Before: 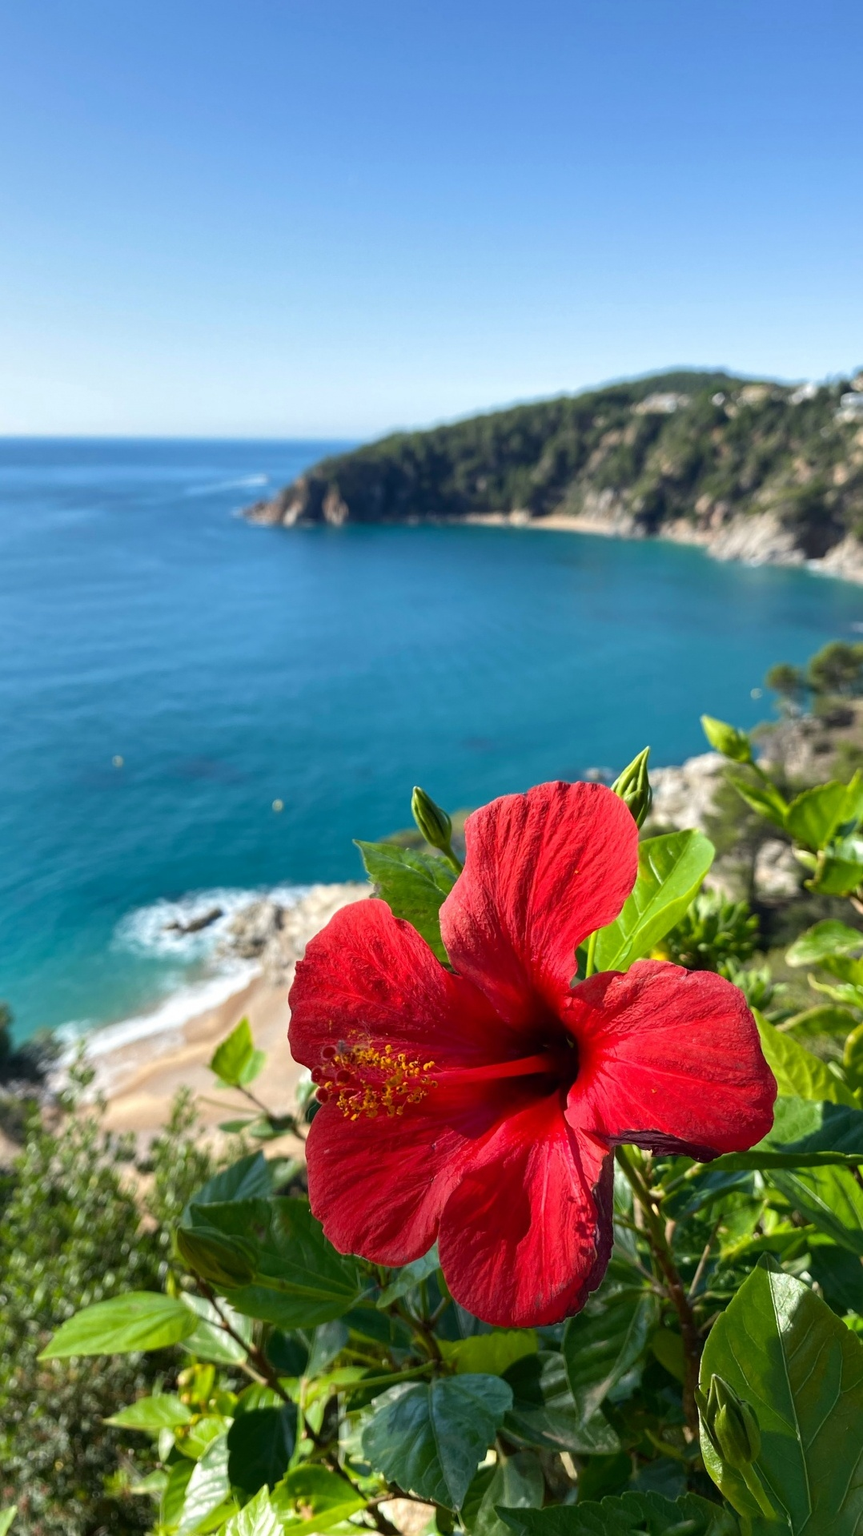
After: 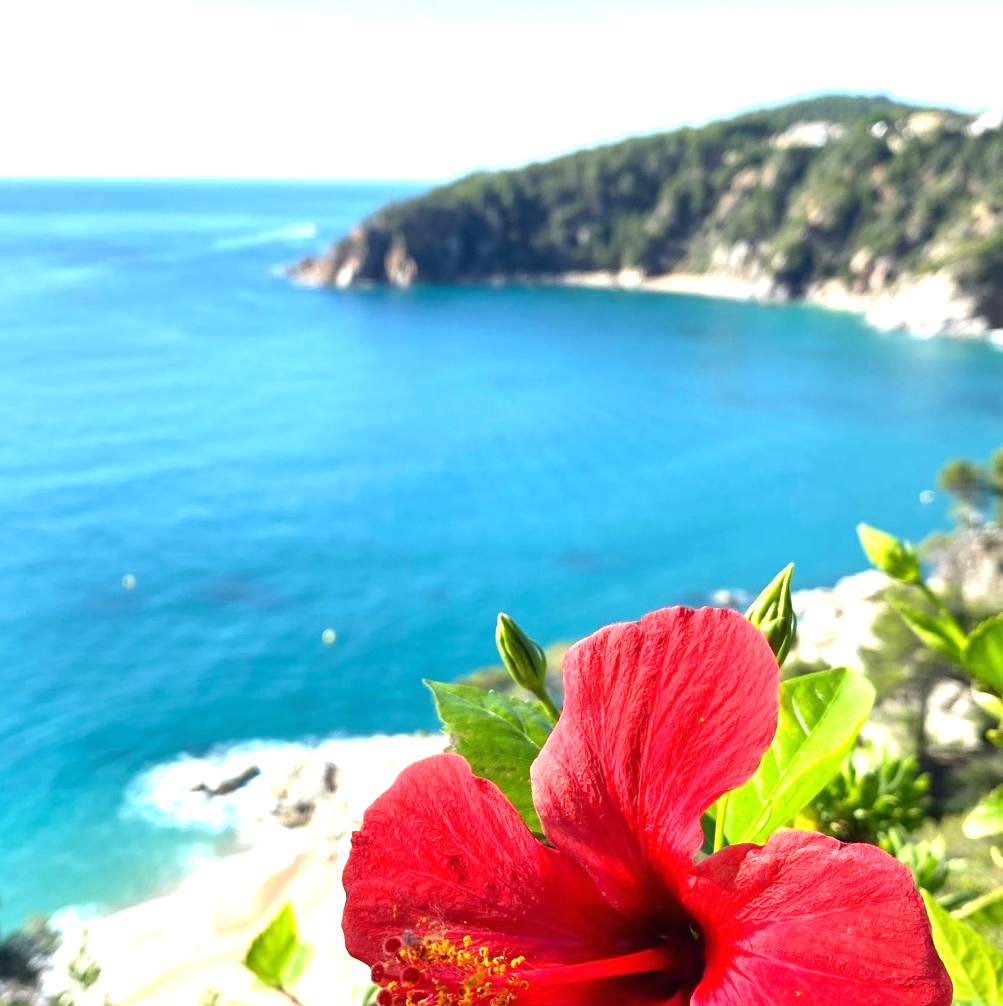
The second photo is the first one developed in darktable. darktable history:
exposure: black level correction 0, exposure 1.2 EV, compensate exposure bias true, compensate highlight preservation false
crop: left 1.751%, top 19.275%, right 5.188%, bottom 28.245%
